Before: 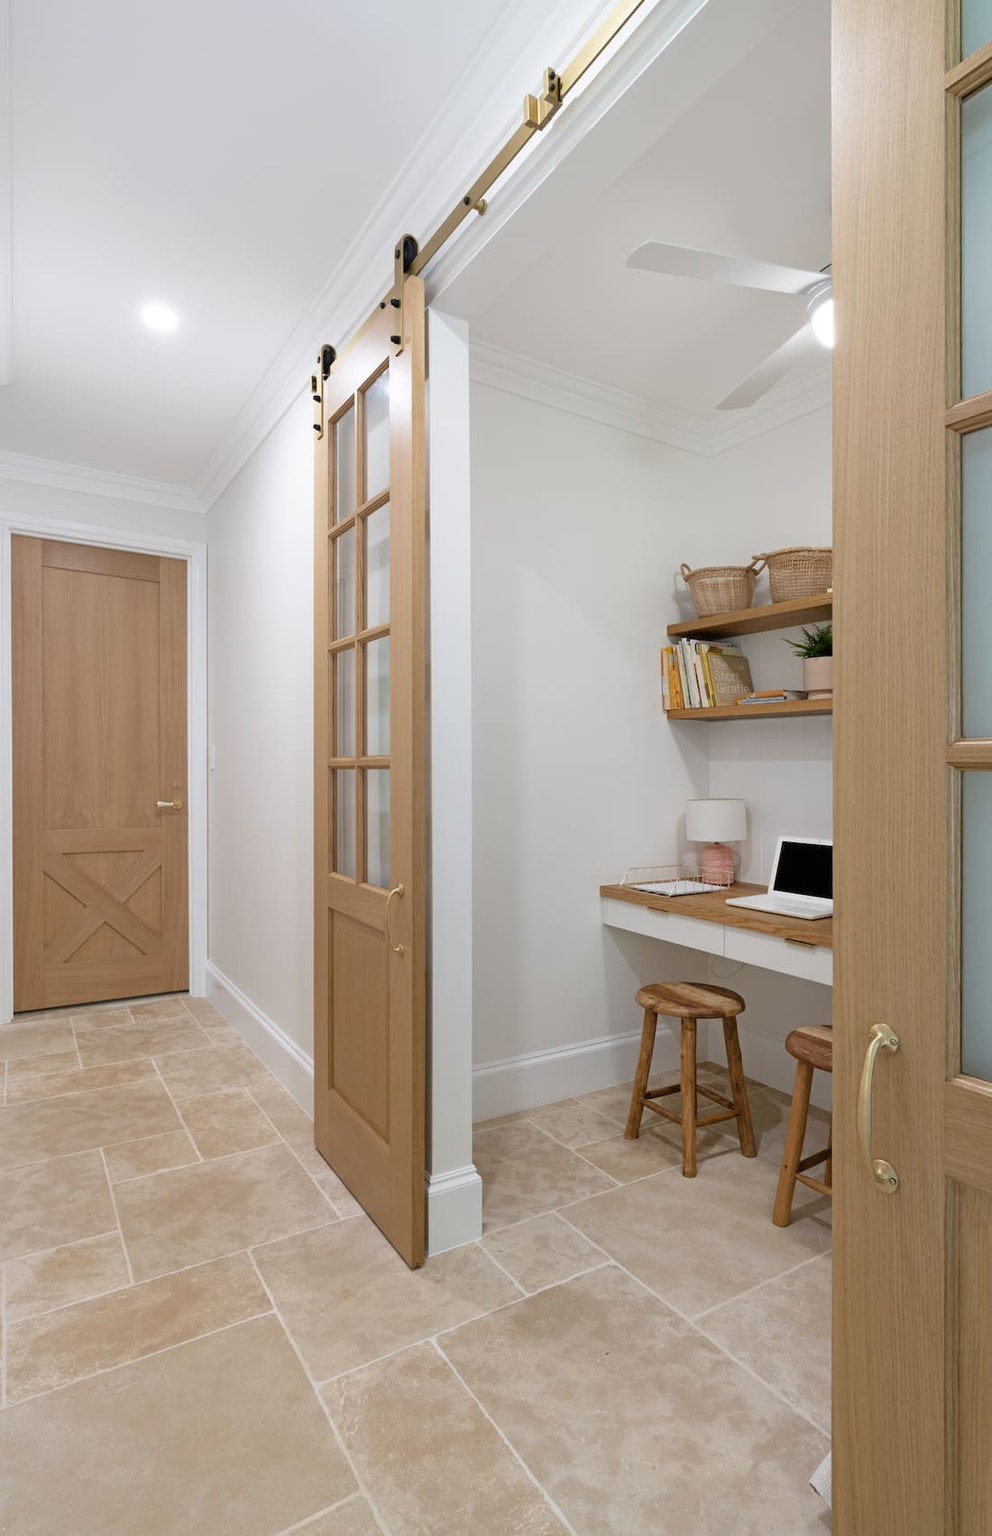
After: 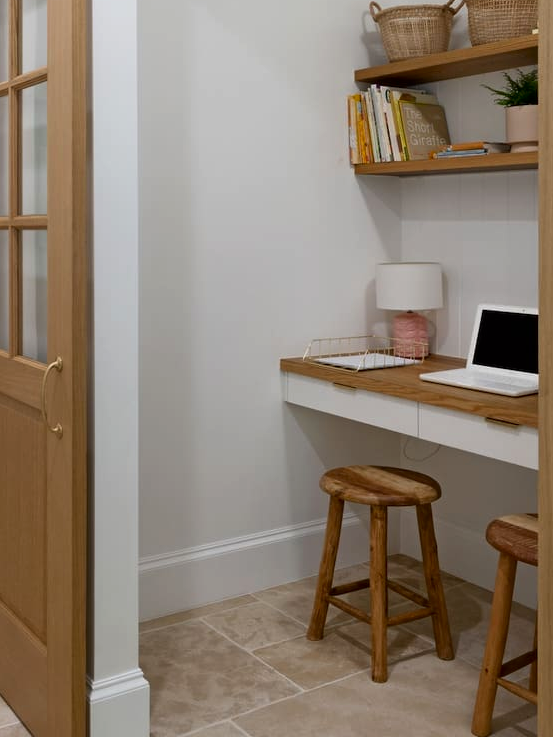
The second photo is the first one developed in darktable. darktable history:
crop: left 35.03%, top 36.625%, right 14.663%, bottom 20.057%
contrast brightness saturation: contrast 0.07, brightness -0.14, saturation 0.11
